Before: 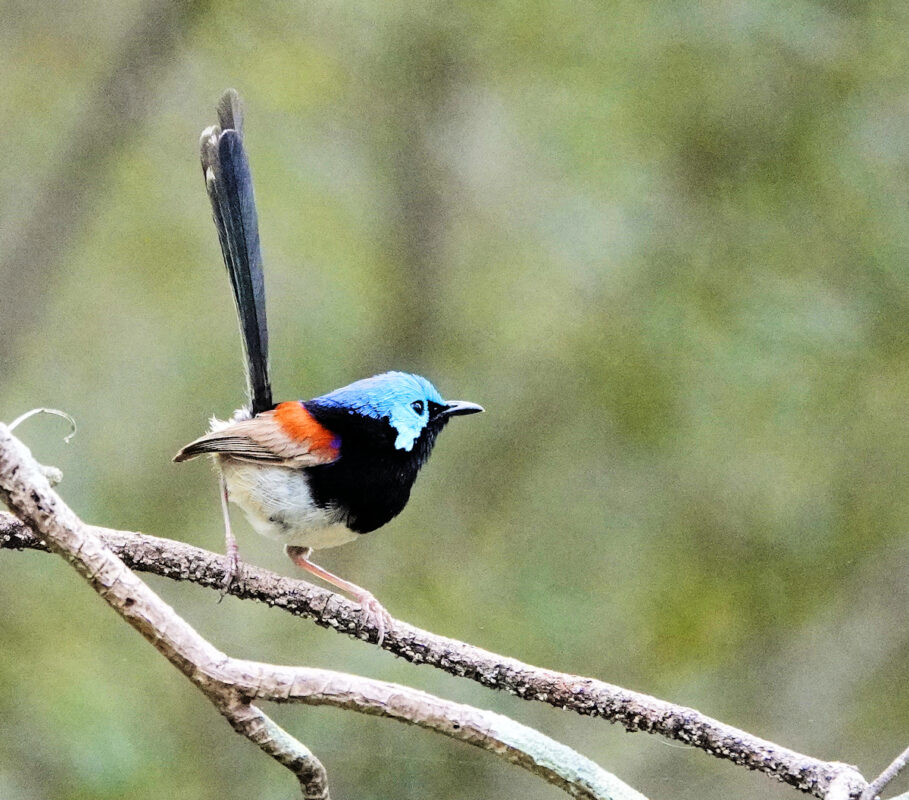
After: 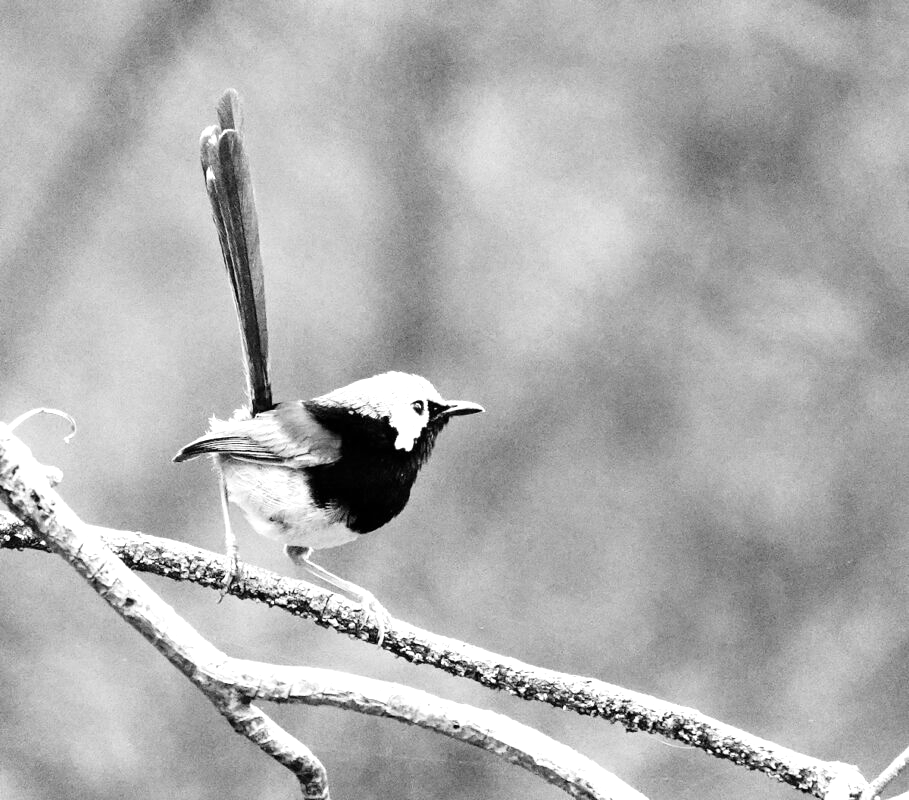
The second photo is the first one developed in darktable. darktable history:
color calibration: output gray [0.23, 0.37, 0.4, 0], illuminant F (fluorescent), F source F9 (Cool White Deluxe 4150 K) – high CRI, x 0.374, y 0.373, temperature 4154.55 K
shadows and highlights: shadows -31.79, highlights 29.7
exposure: exposure 0.655 EV, compensate highlight preservation false
